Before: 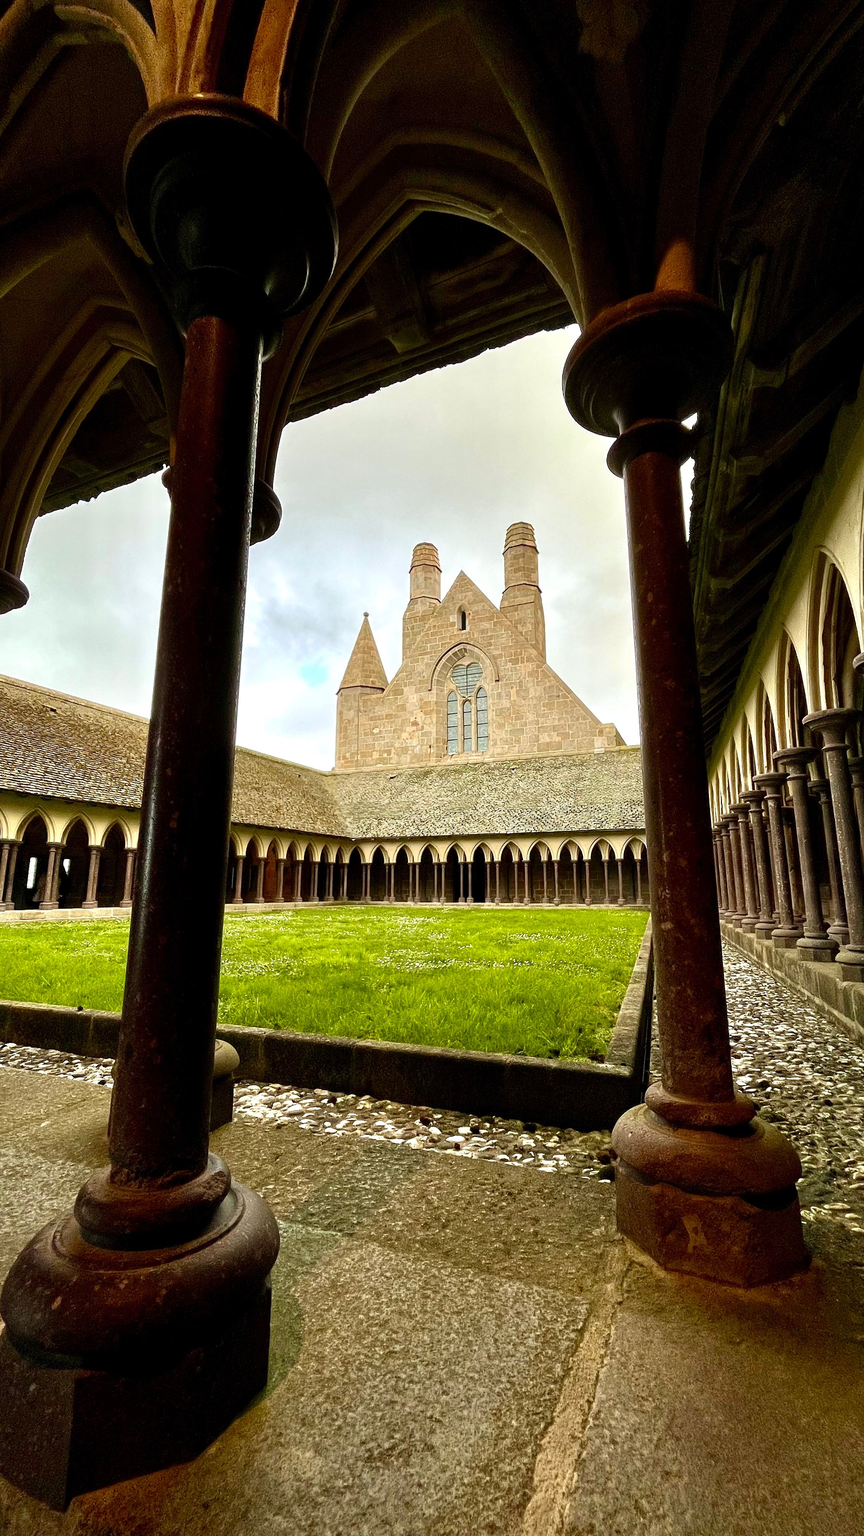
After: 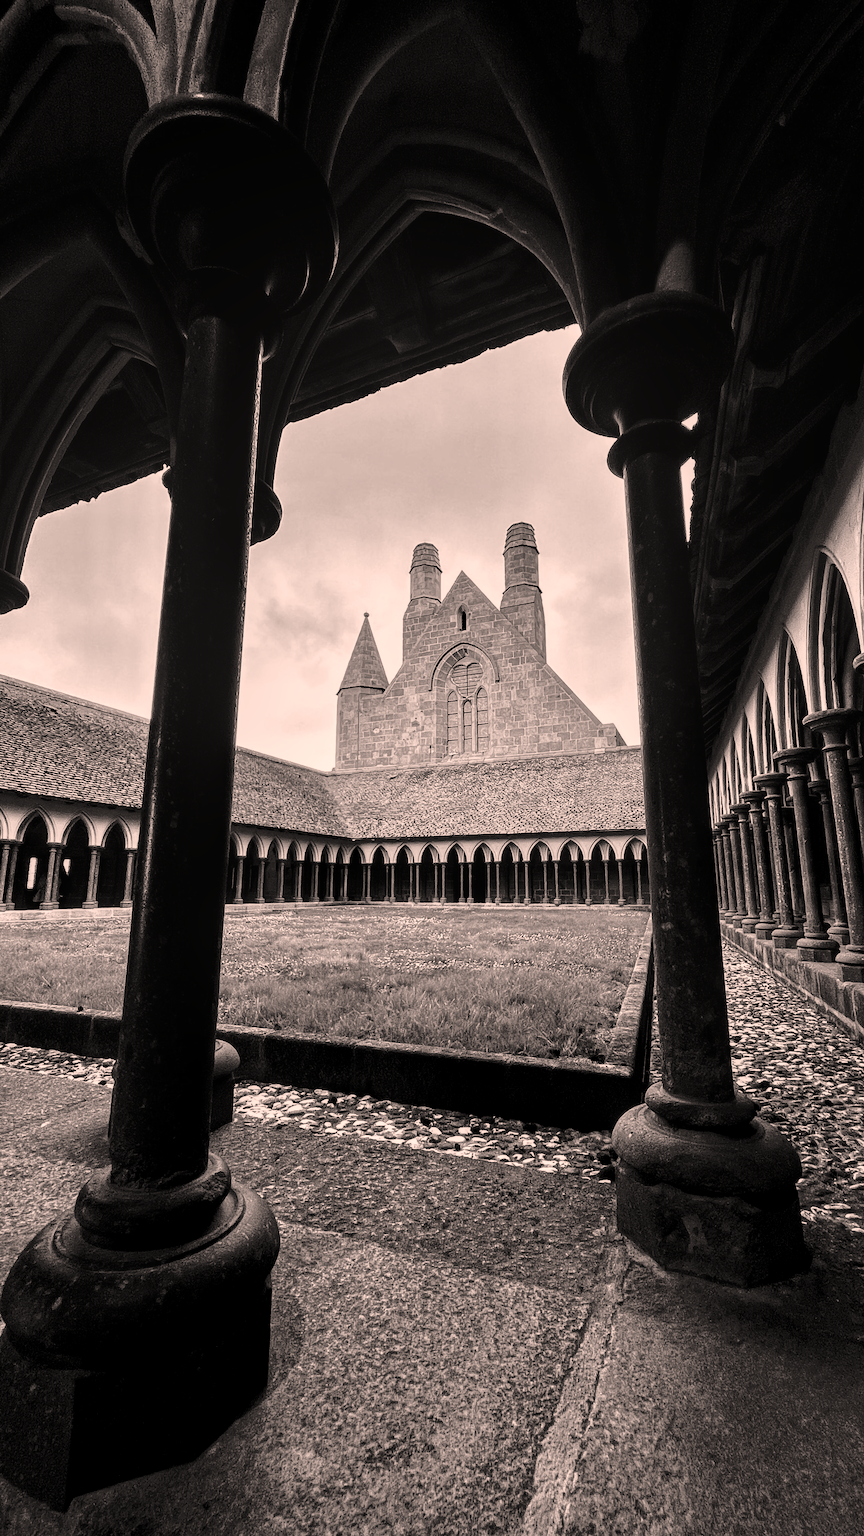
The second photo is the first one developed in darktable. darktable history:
rotate and perspective: automatic cropping off
color correction: highlights a* 11.96, highlights b* 11.58
local contrast: on, module defaults
color calibration: output gray [0.267, 0.423, 0.267, 0], illuminant same as pipeline (D50), adaptation none (bypass)
base curve: curves: ch0 [(0, 0) (0.073, 0.04) (0.157, 0.139) (0.492, 0.492) (0.758, 0.758) (1, 1)], preserve colors none
